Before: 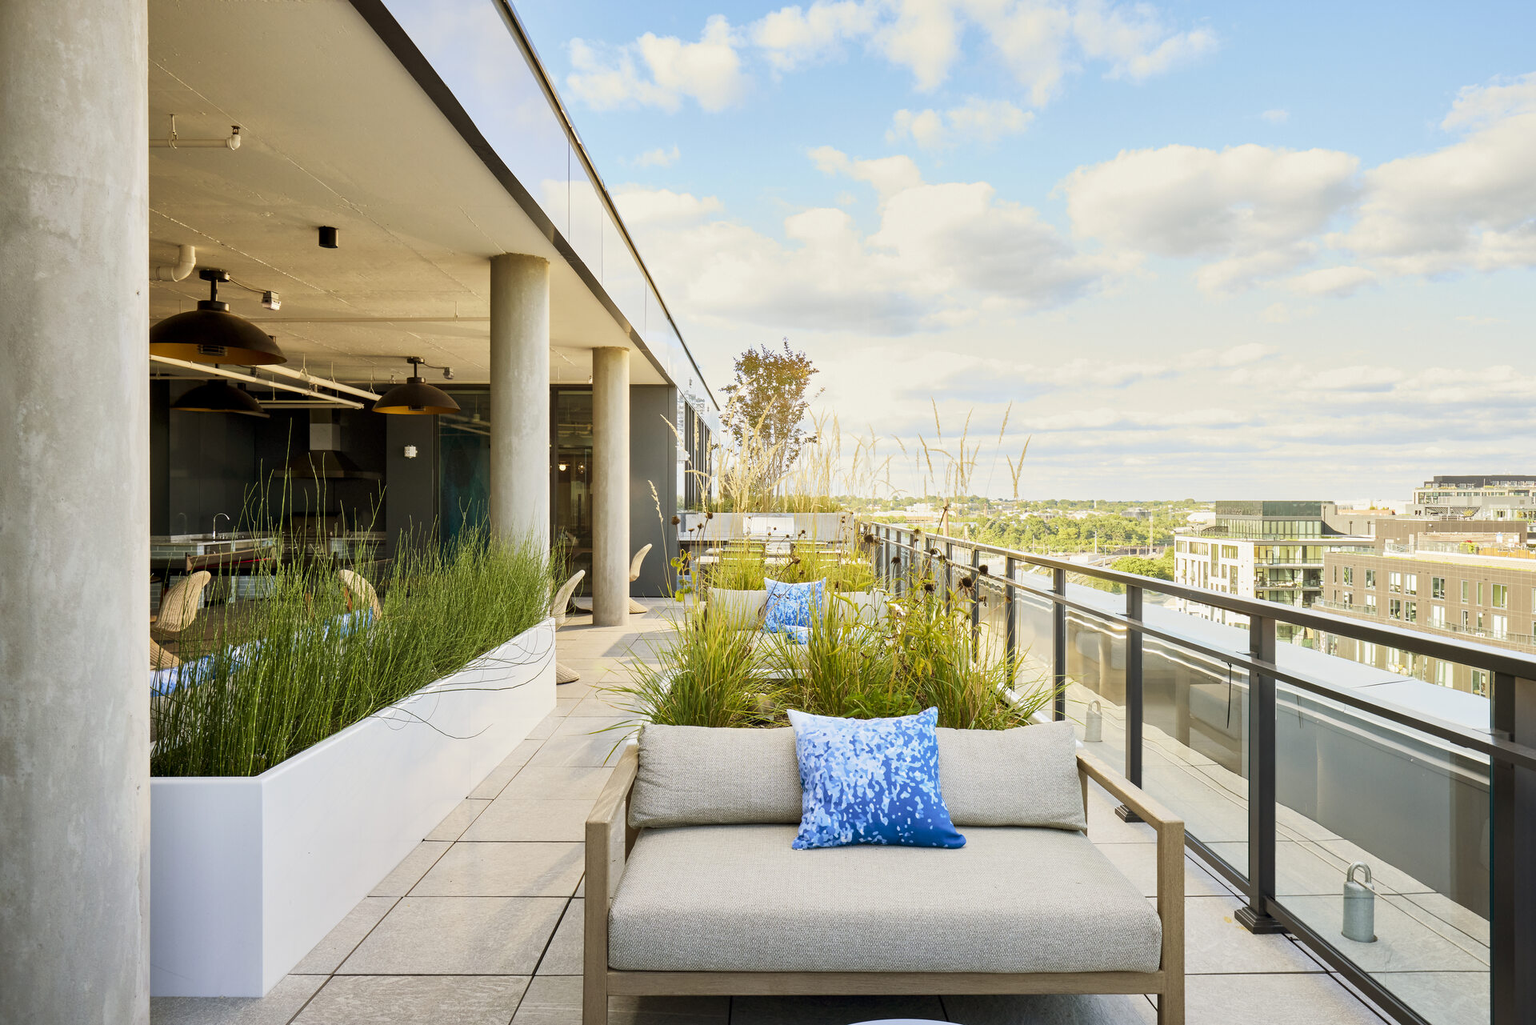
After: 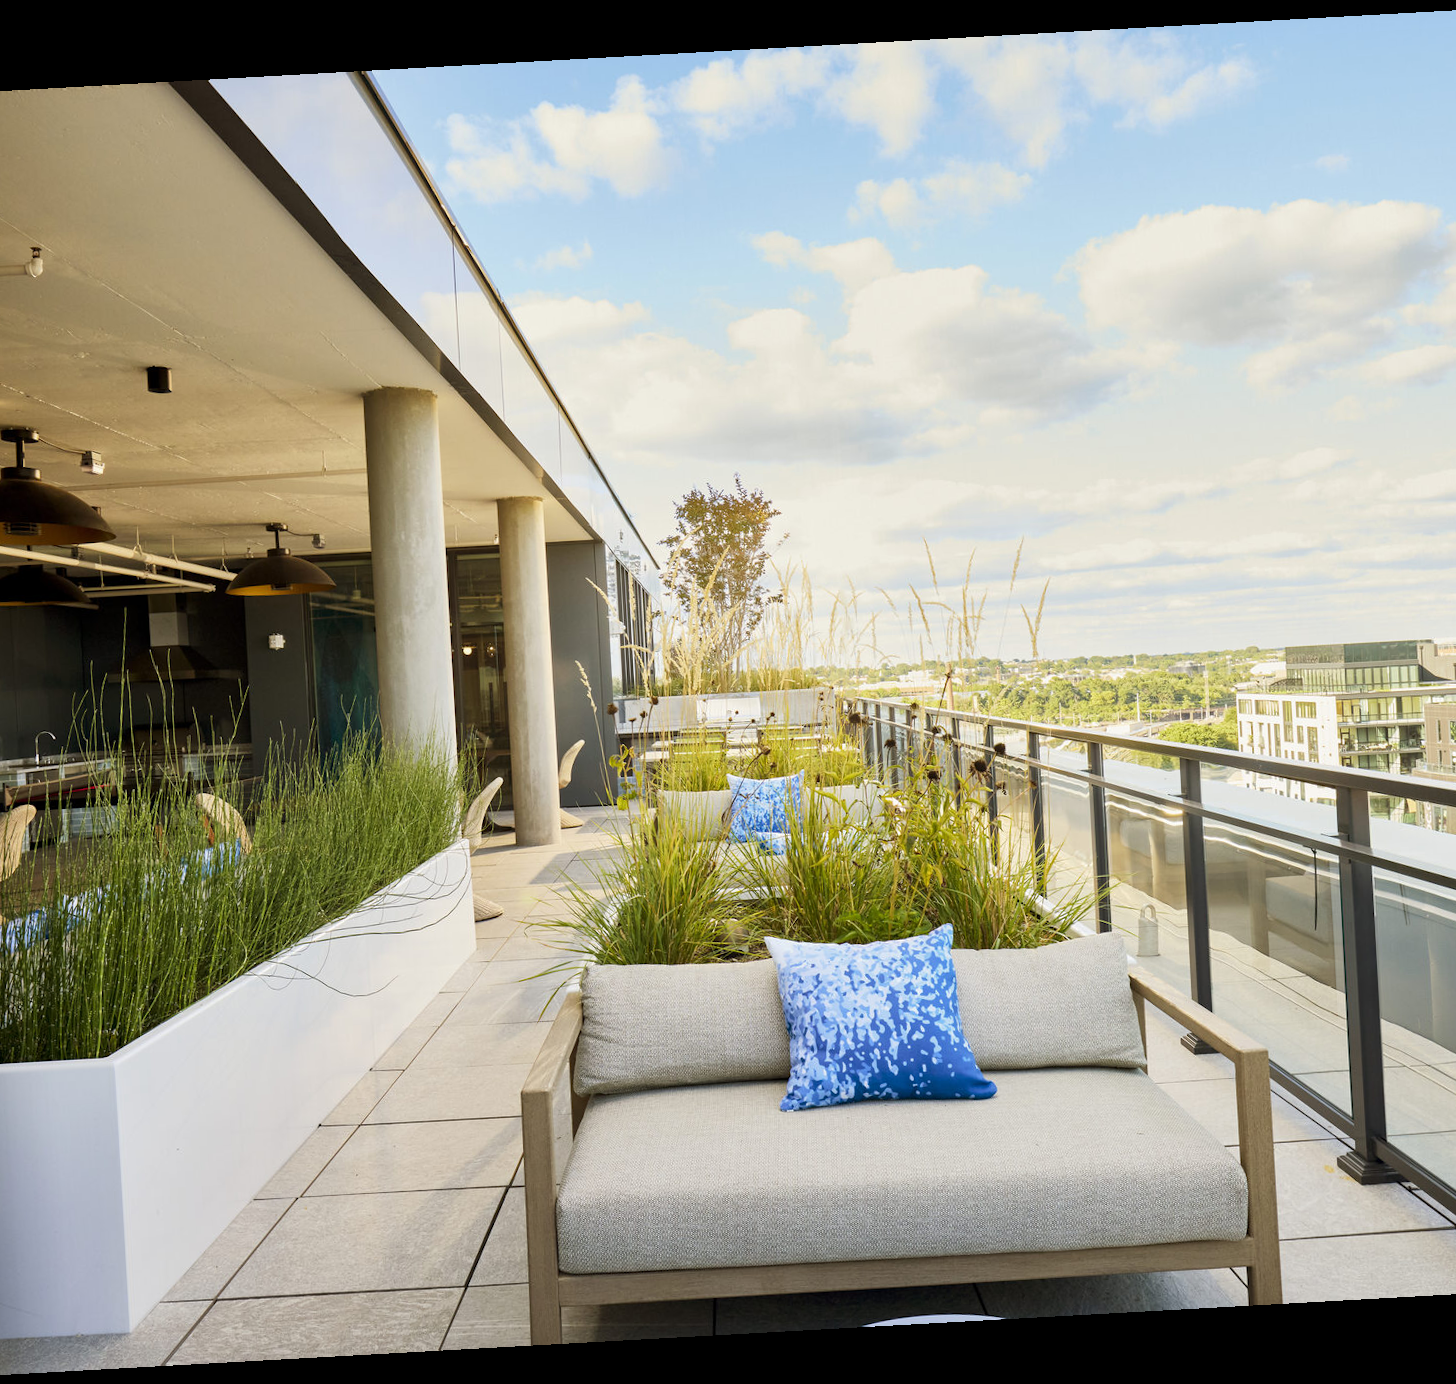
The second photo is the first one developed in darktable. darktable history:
rotate and perspective: rotation -3.18°, automatic cropping off
crop: left 13.443%, right 13.31%
